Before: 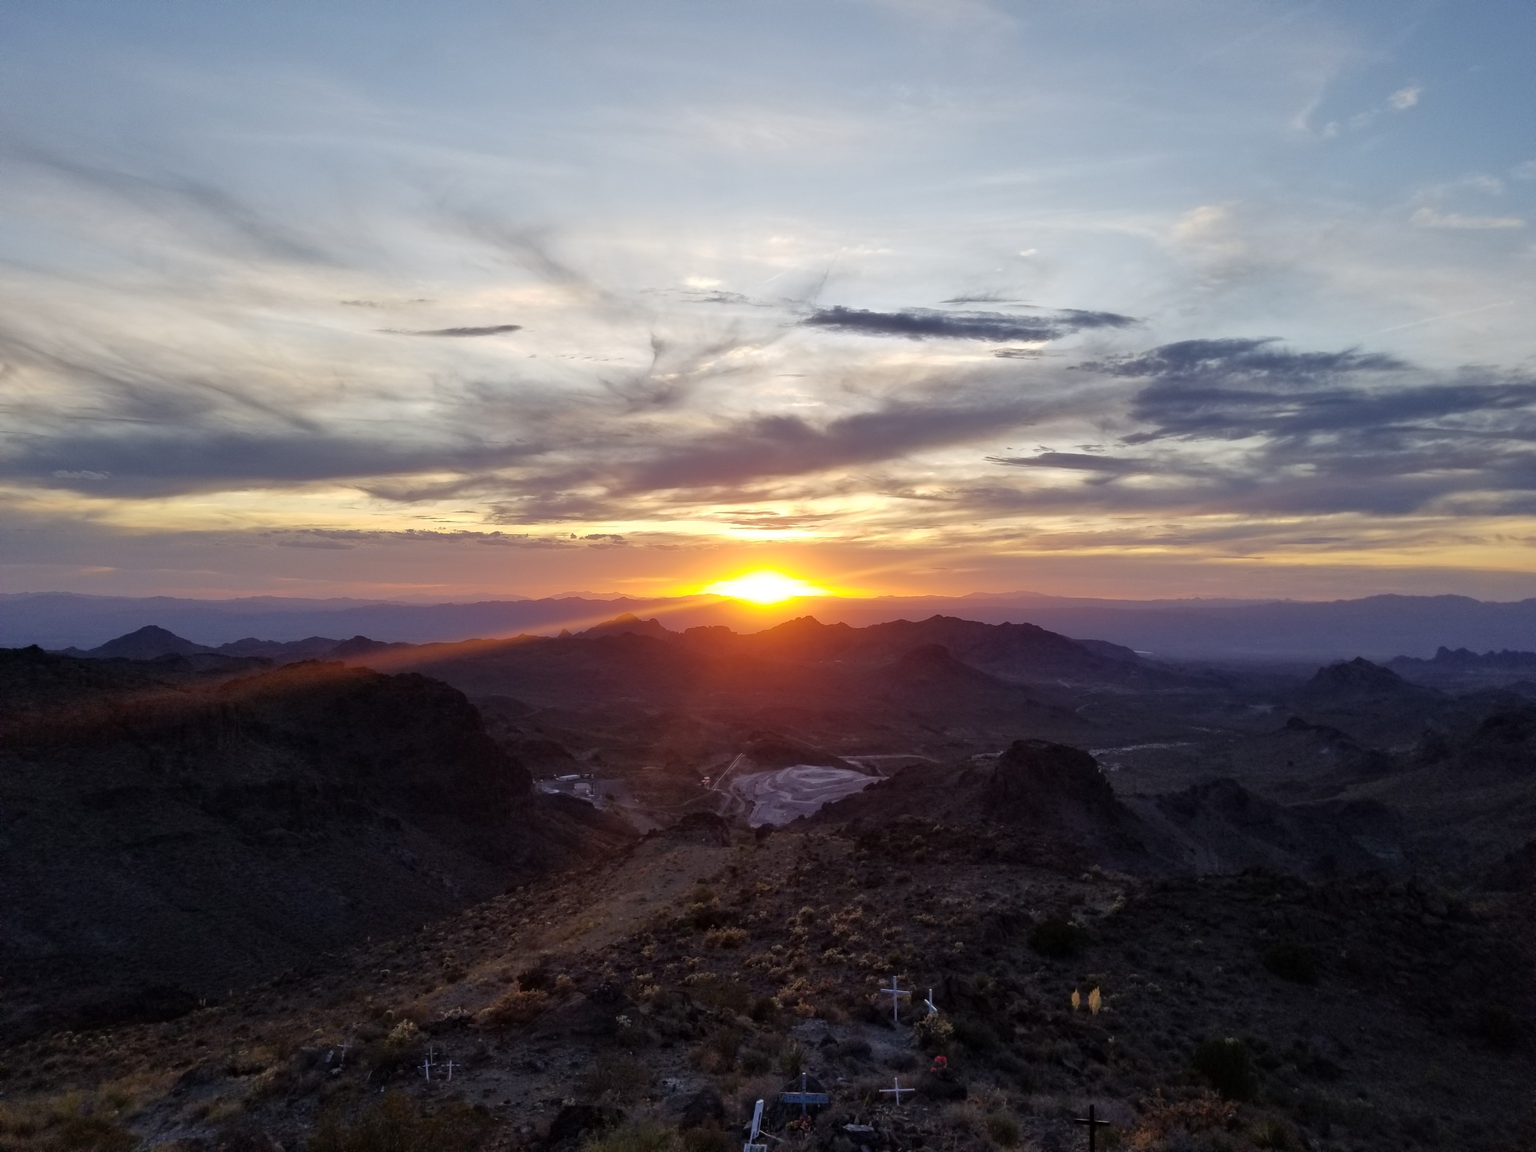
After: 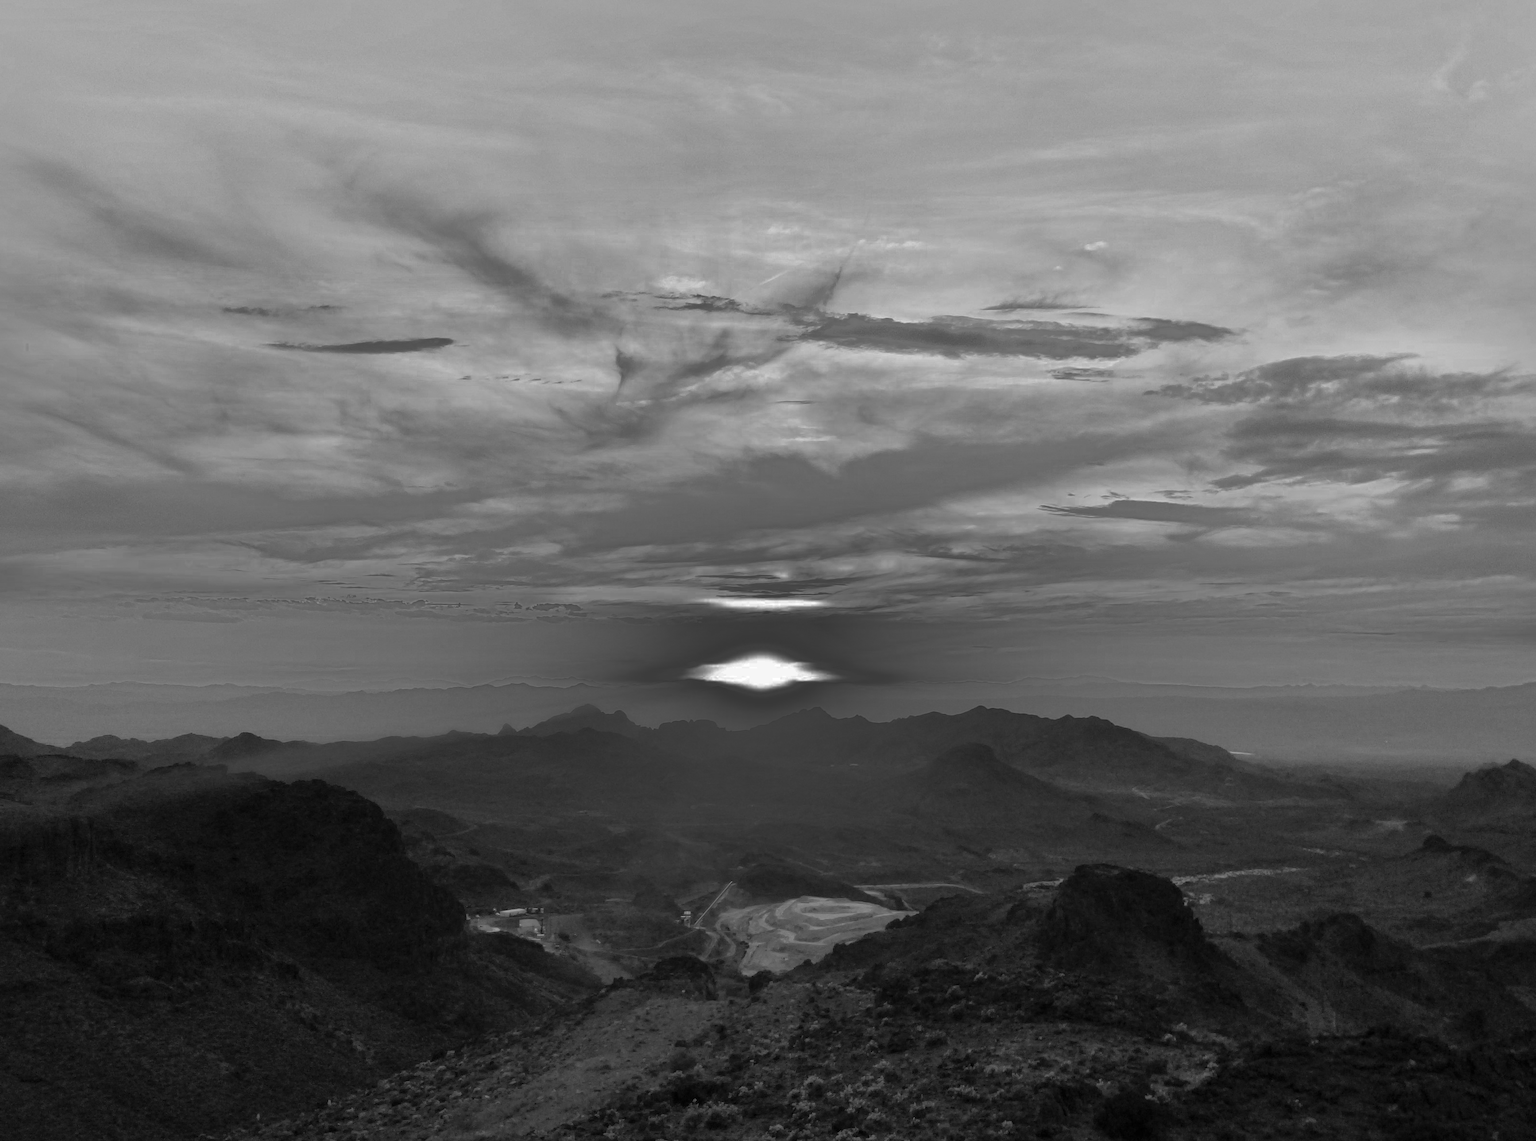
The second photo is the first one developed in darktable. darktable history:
color zones: curves: ch0 [(0.287, 0.048) (0.493, 0.484) (0.737, 0.816)]; ch1 [(0, 0) (0.143, 0) (0.286, 0) (0.429, 0) (0.571, 0) (0.714, 0) (0.857, 0)]
shadows and highlights: shadows 38.43, highlights -74.54
crop and rotate: left 10.77%, top 5.1%, right 10.41%, bottom 16.76%
